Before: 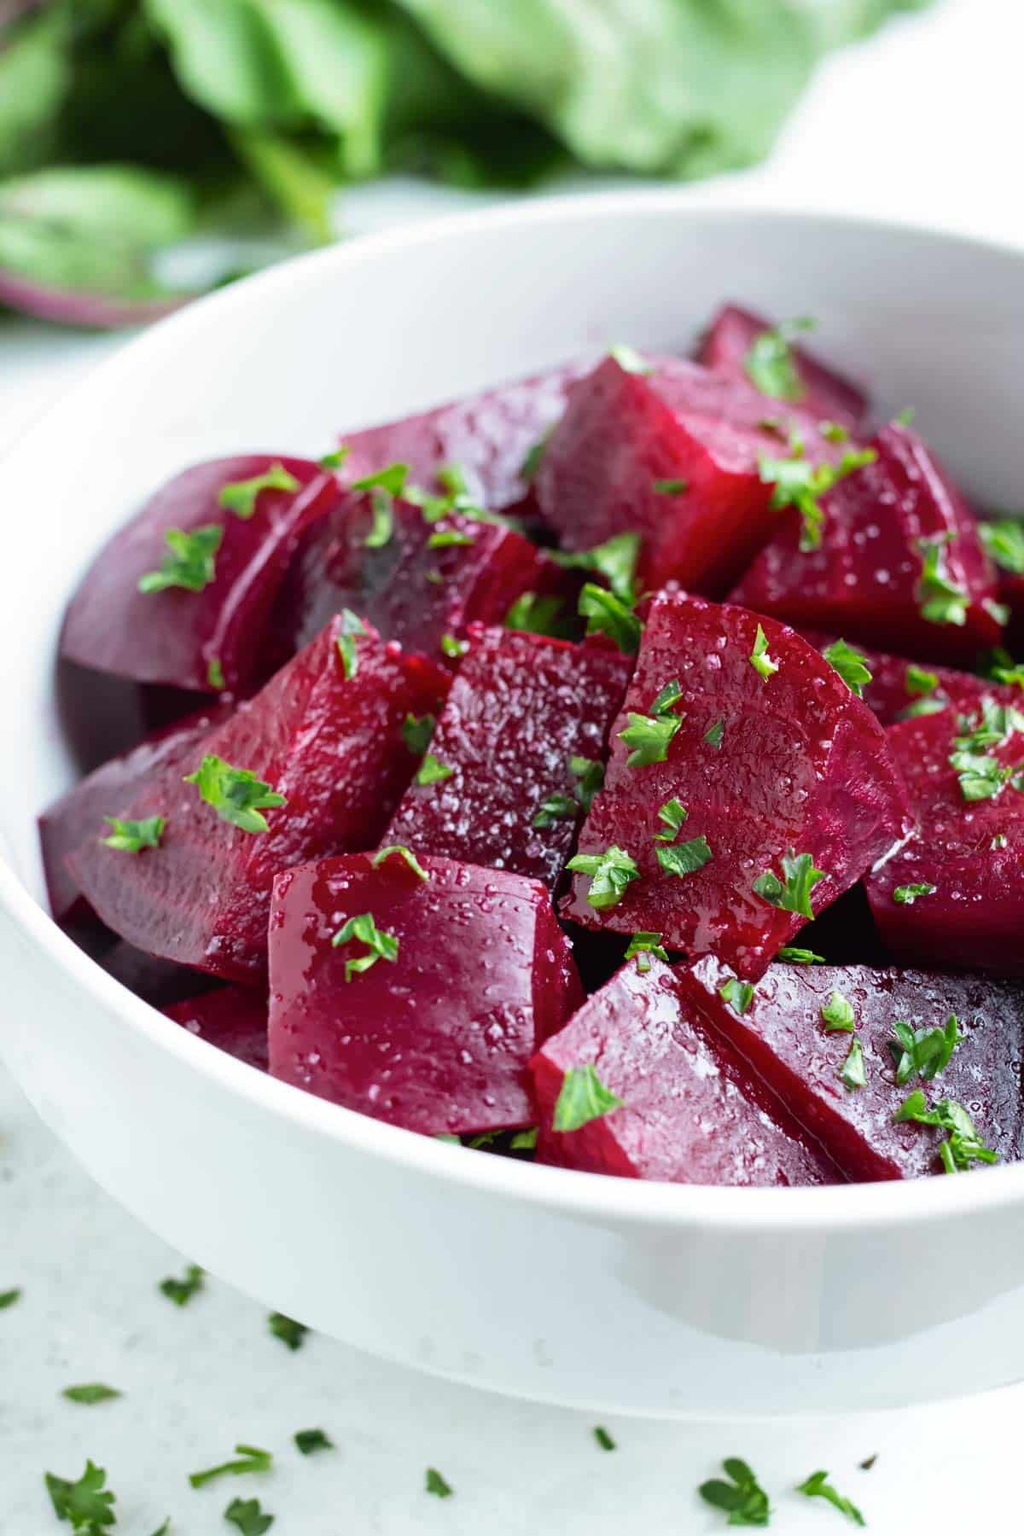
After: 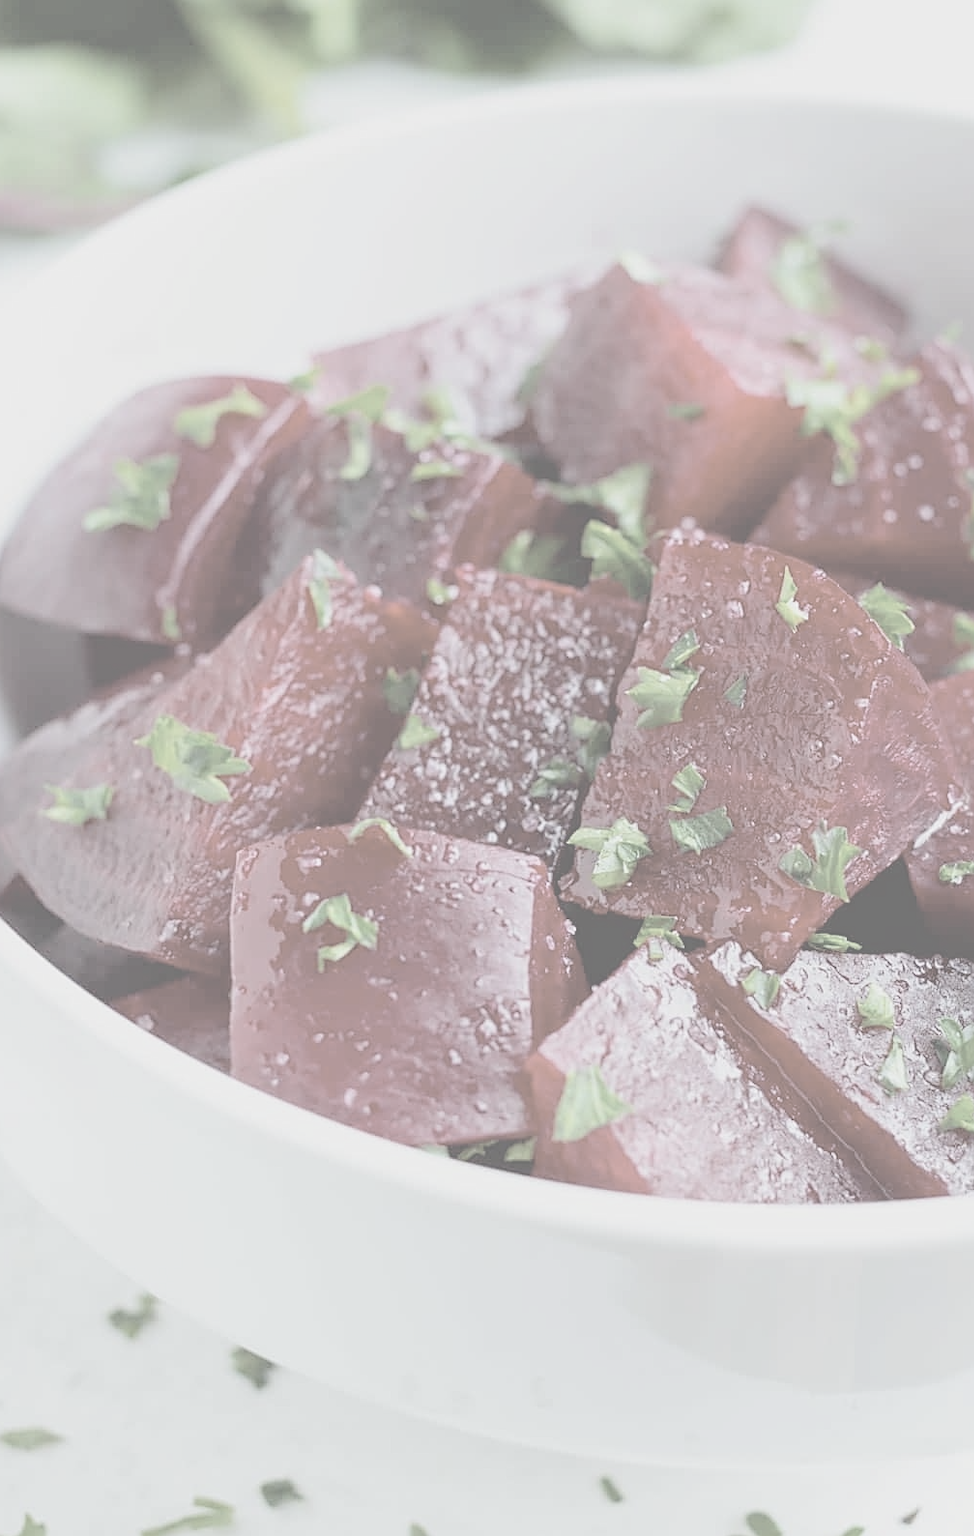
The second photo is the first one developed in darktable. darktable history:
sharpen: on, module defaults
contrast brightness saturation: contrast -0.314, brightness 0.732, saturation -0.785
crop: left 6.414%, top 8.074%, right 9.53%, bottom 3.64%
